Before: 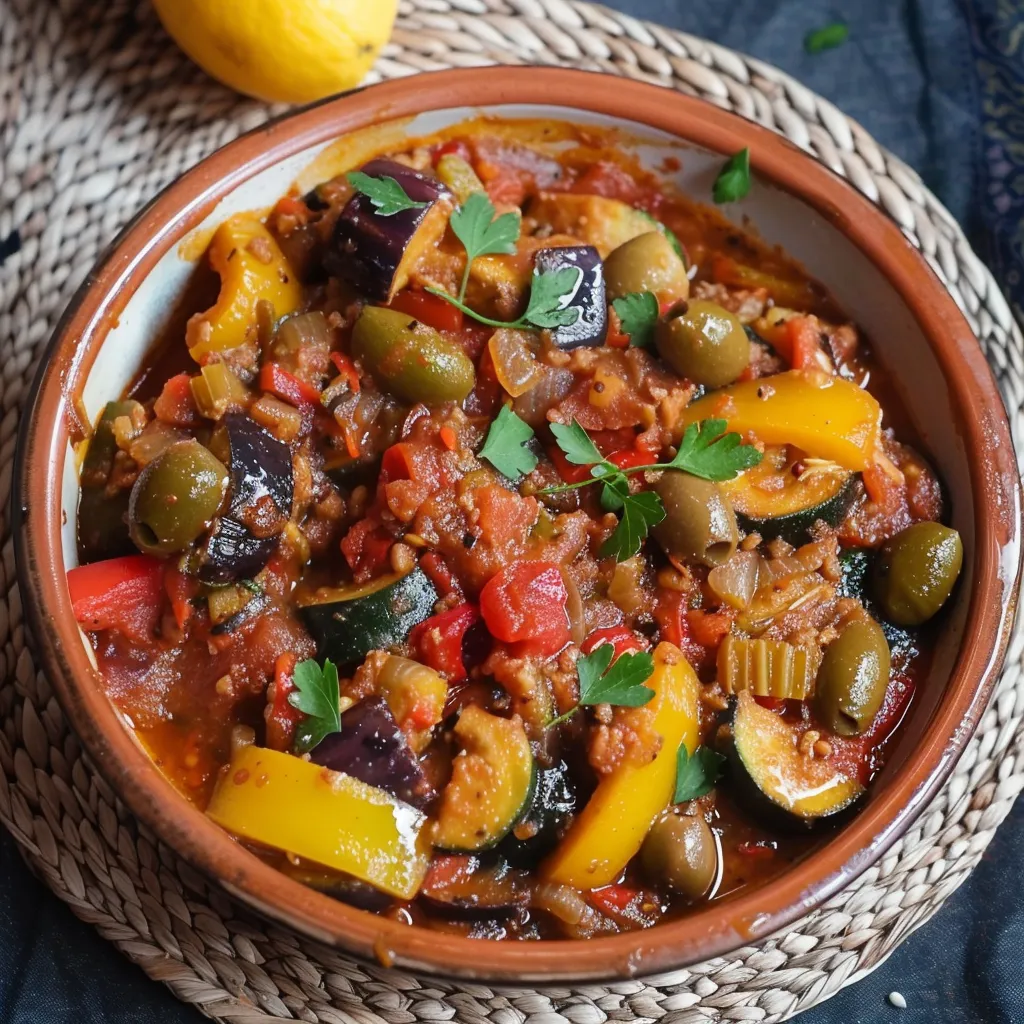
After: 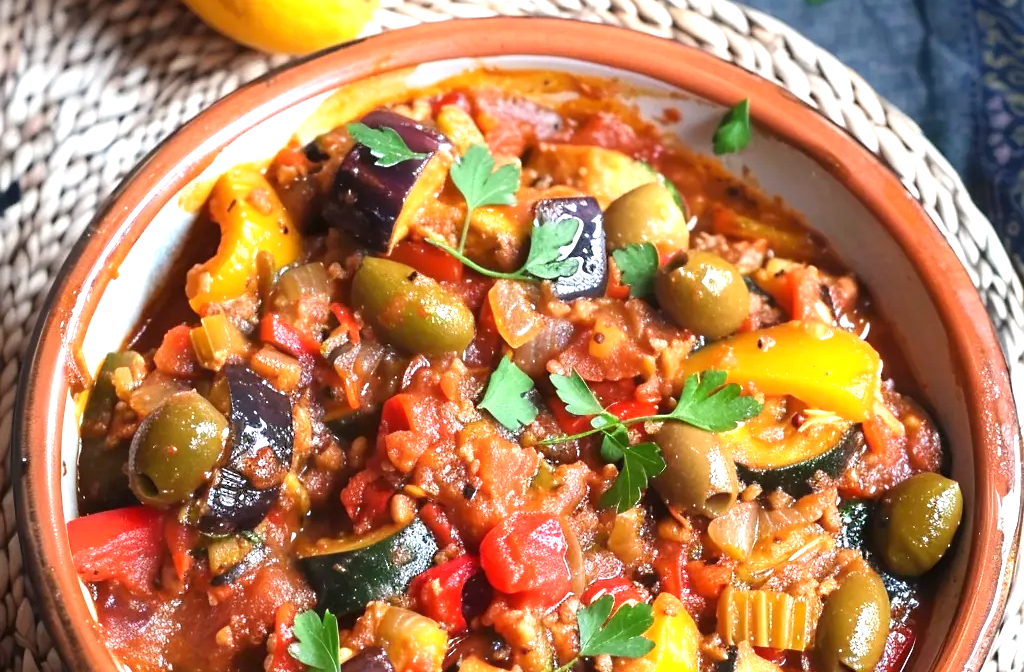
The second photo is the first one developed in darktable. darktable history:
exposure: exposure 1.137 EV, compensate highlight preservation false
crop and rotate: top 4.848%, bottom 29.503%
sharpen: radius 5.325, amount 0.312, threshold 26.433
